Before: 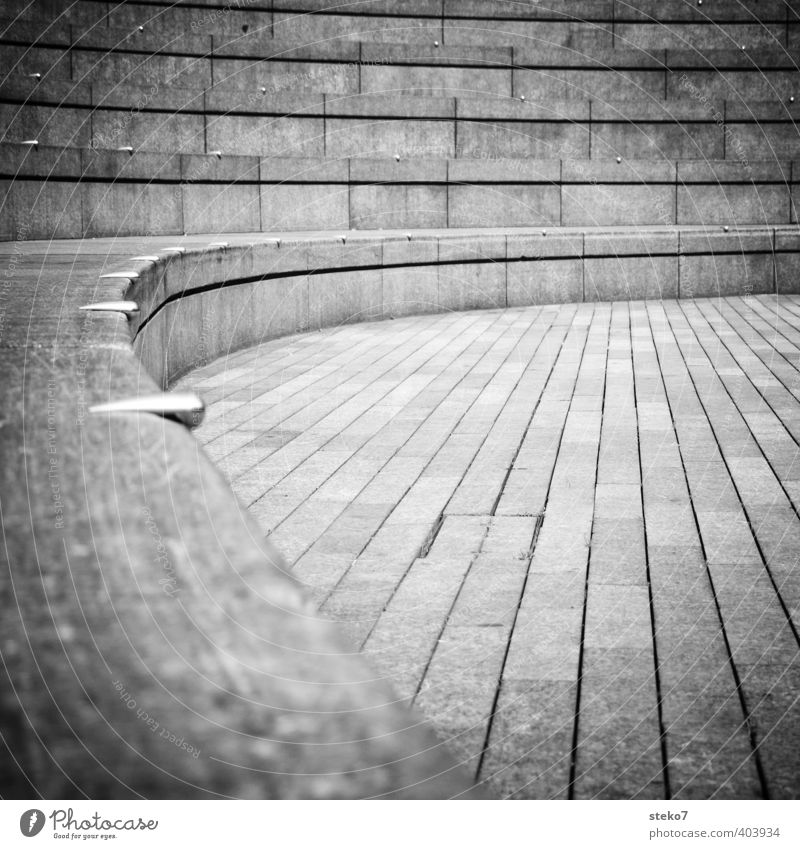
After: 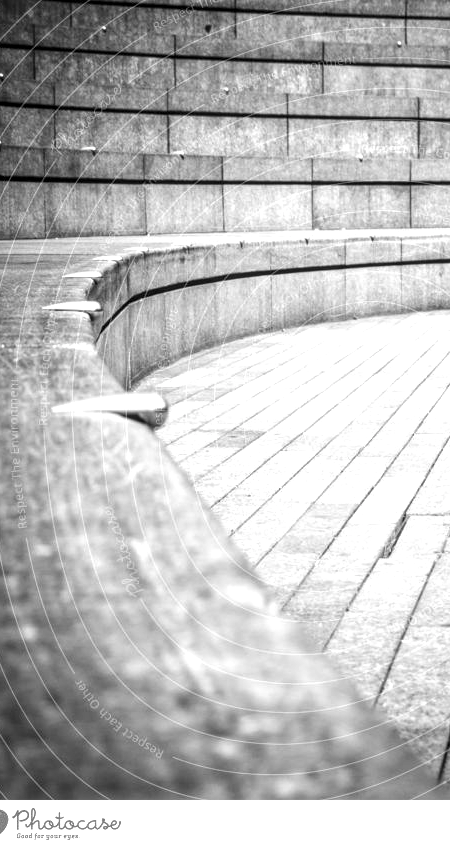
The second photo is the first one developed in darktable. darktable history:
exposure: black level correction -0.002, exposure 0.534 EV, compensate exposure bias true, compensate highlight preservation false
local contrast: detail 130%
crop: left 4.68%, right 38.972%
